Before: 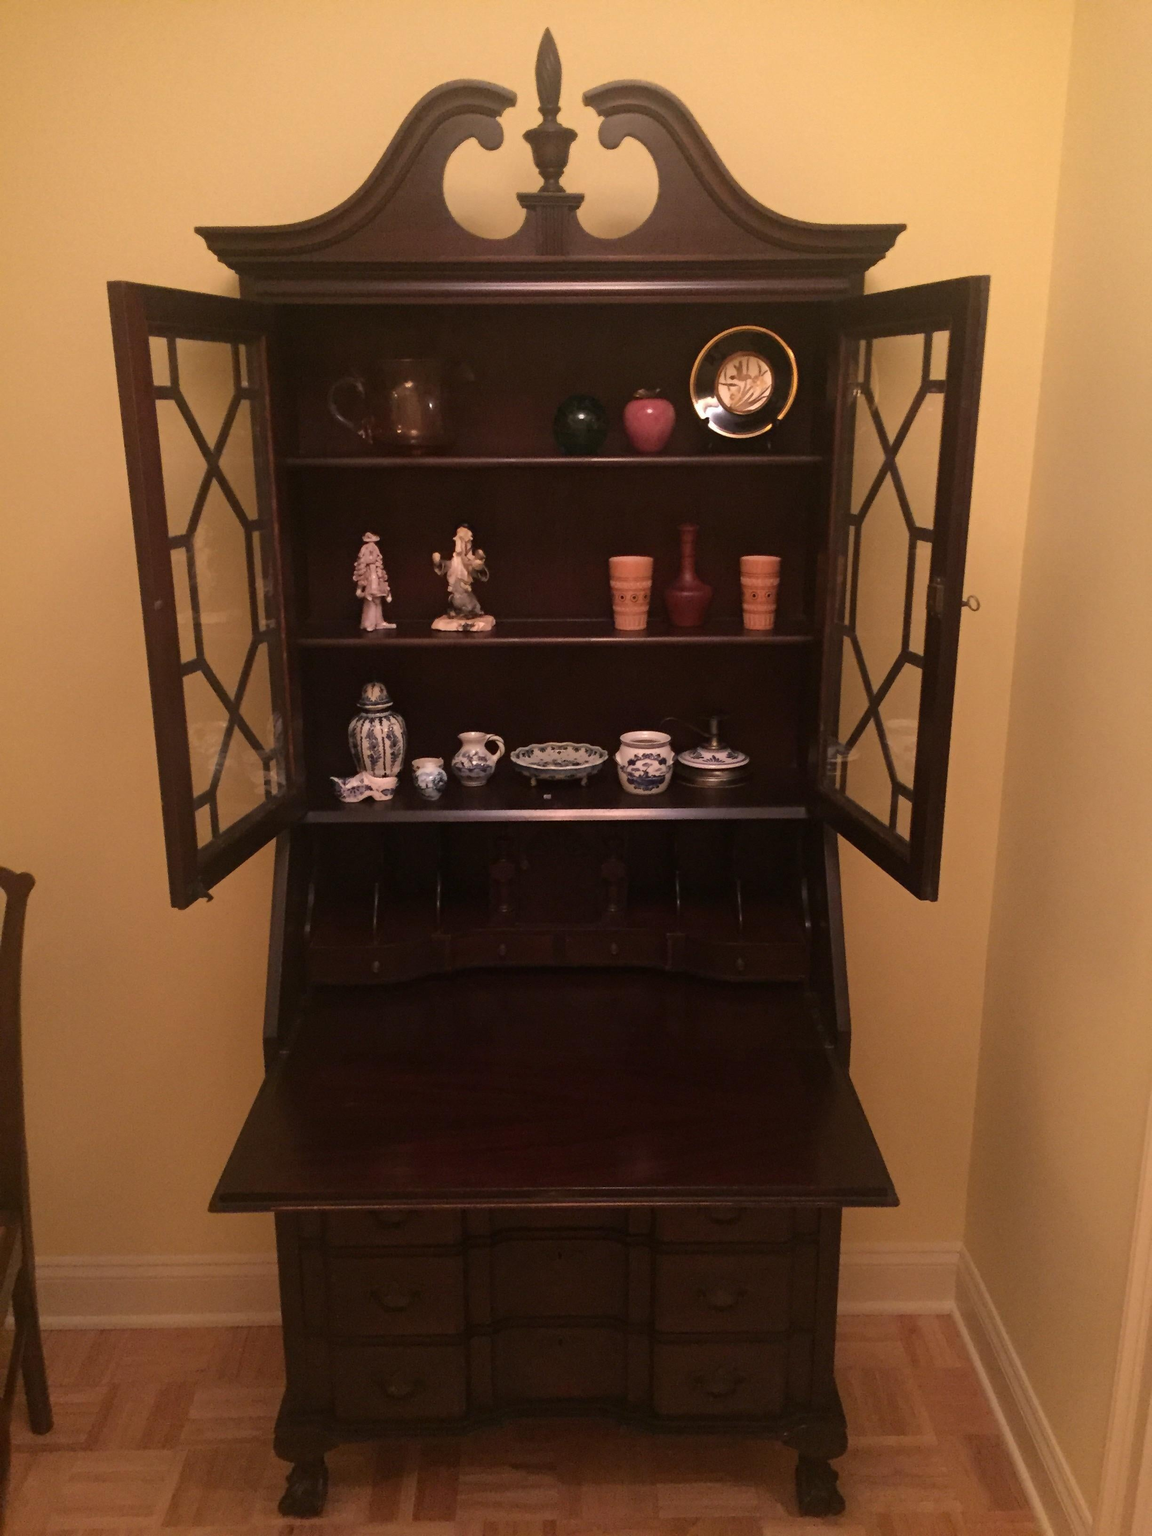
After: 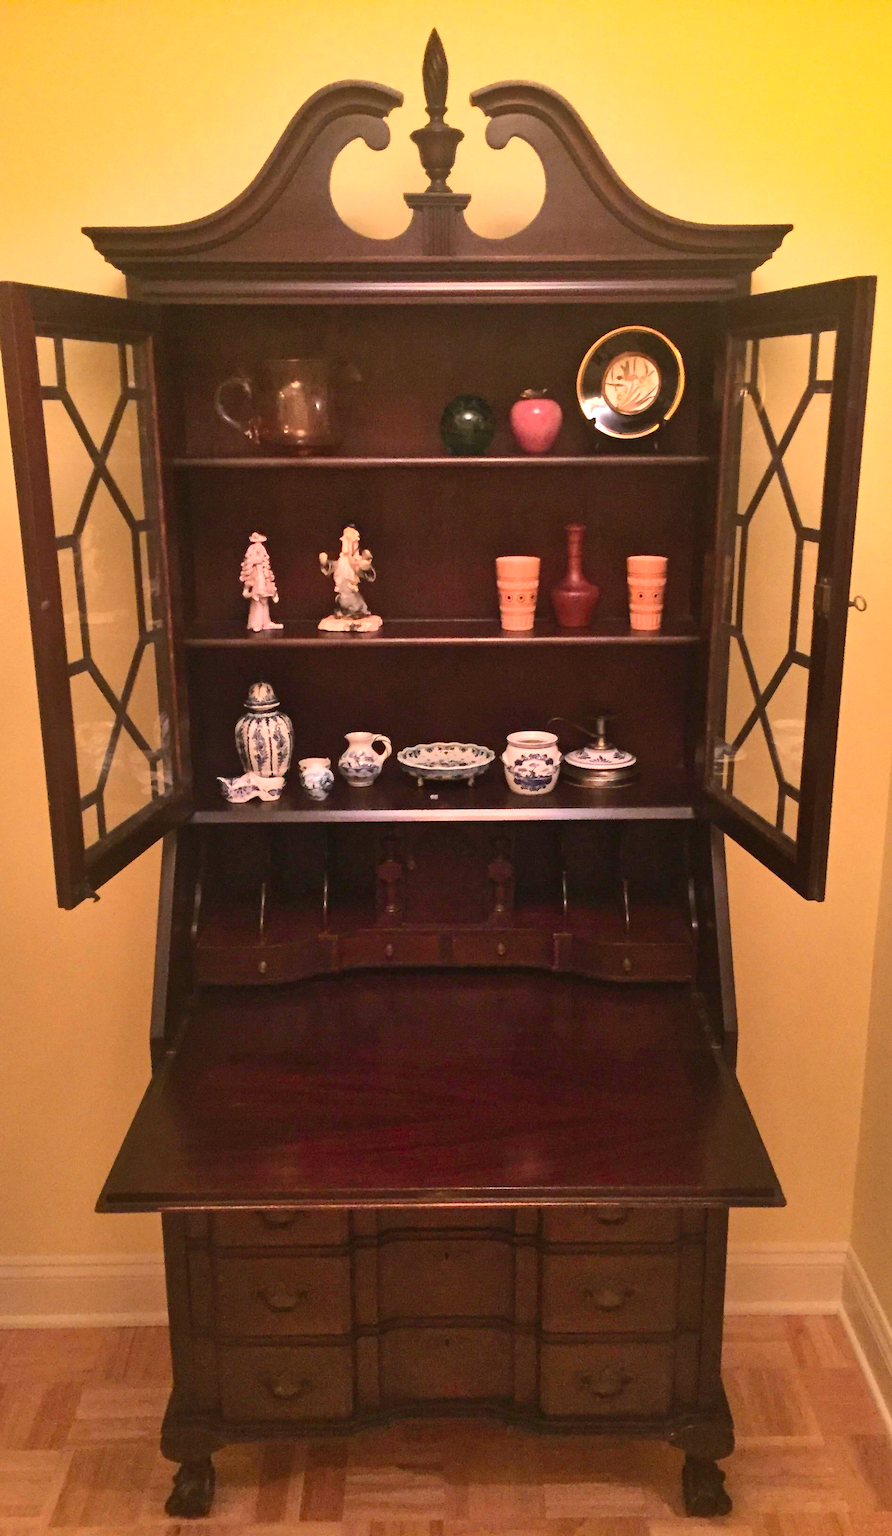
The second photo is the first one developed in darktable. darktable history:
crop: left 9.88%, right 12.664%
shadows and highlights: soften with gaussian
contrast brightness saturation: contrast 0.2, brightness 0.16, saturation 0.22
exposure: black level correction 0.001, exposure 0.5 EV, compensate exposure bias true, compensate highlight preservation false
